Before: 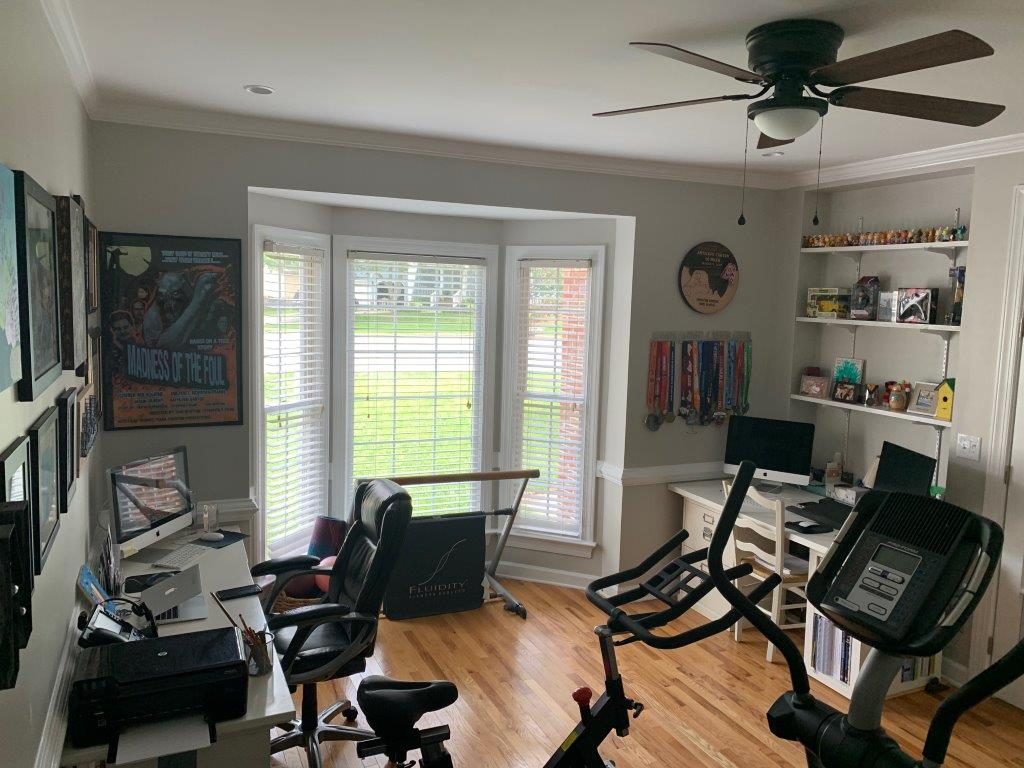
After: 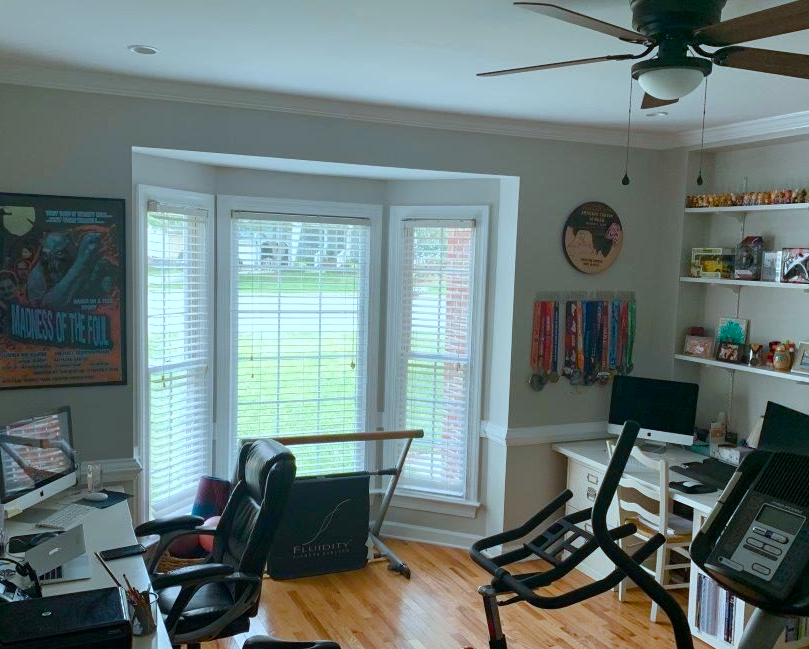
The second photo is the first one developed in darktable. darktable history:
color balance rgb: linear chroma grading › global chroma 9.799%, perceptual saturation grading › global saturation 20%, perceptual saturation grading › highlights -50.453%, perceptual saturation grading › shadows 30.403%, perceptual brilliance grading › global brilliance 2.718%, perceptual brilliance grading › highlights -3.397%, perceptual brilliance grading › shadows 2.77%
crop: left 11.335%, top 5.285%, right 9.578%, bottom 10.172%
color correction: highlights a* -11.51, highlights b* -15.87
